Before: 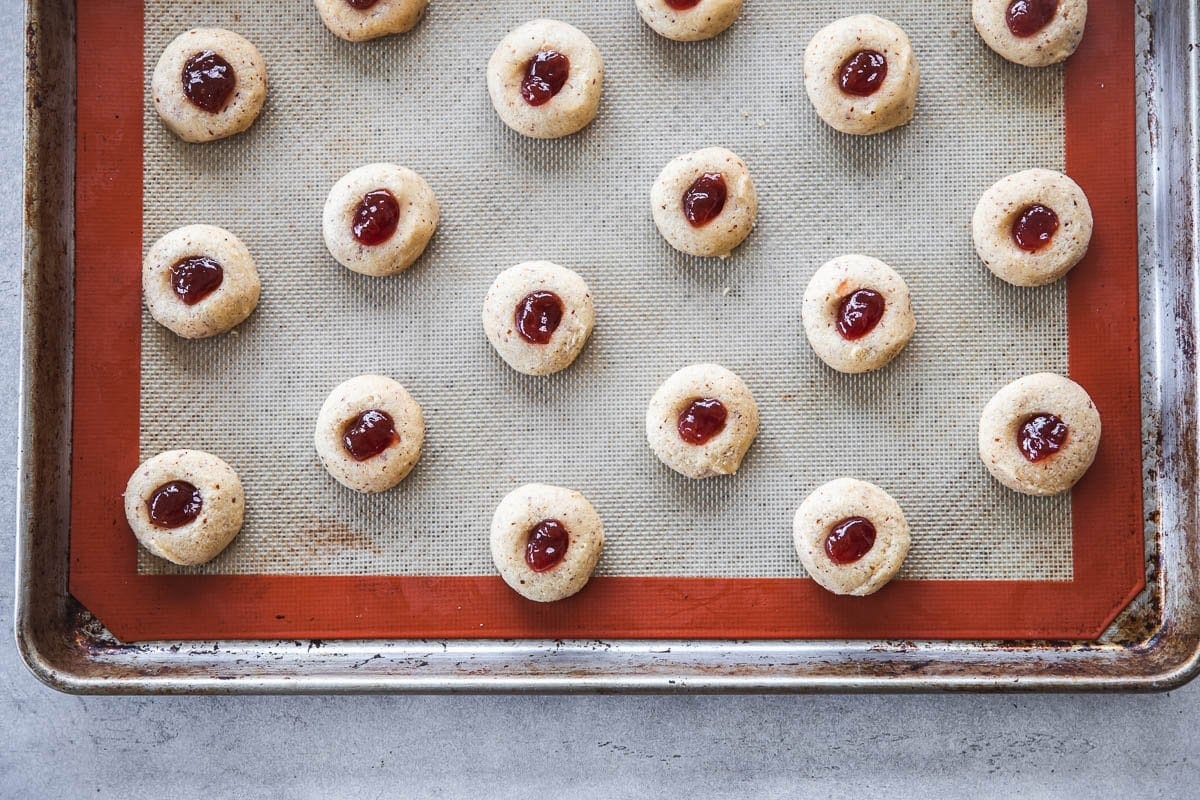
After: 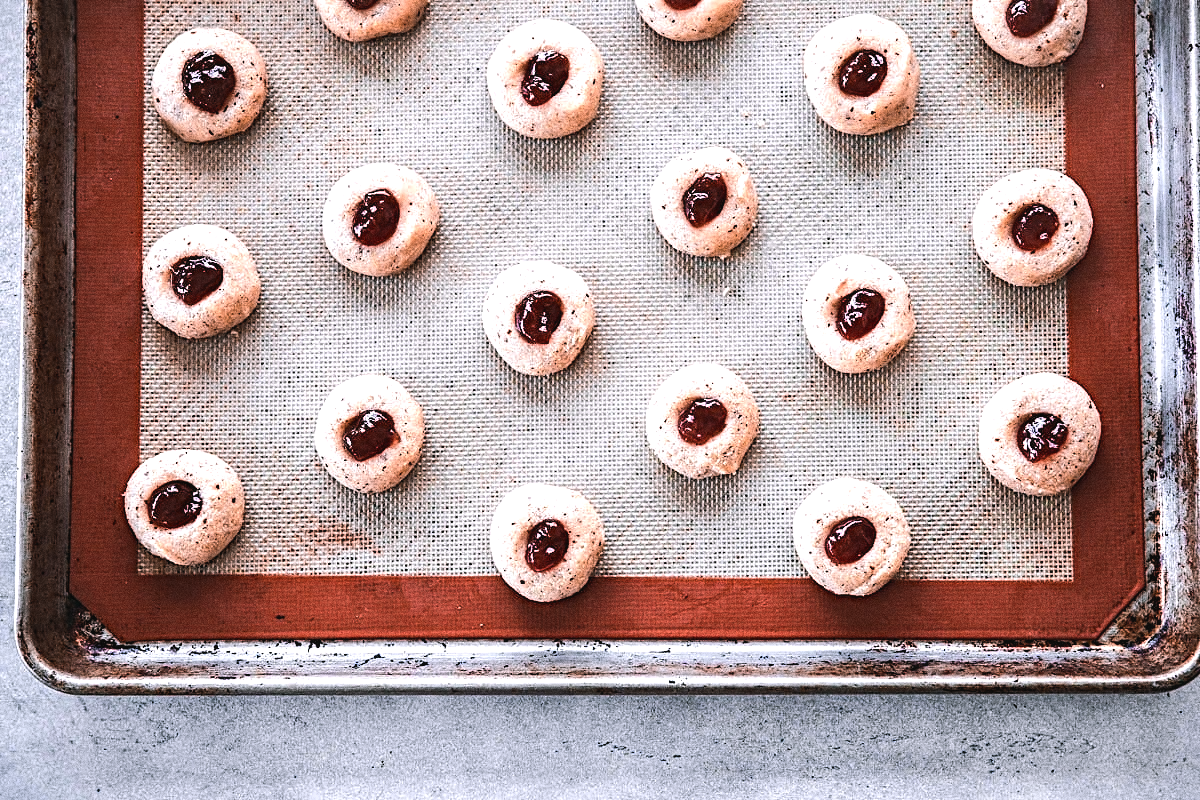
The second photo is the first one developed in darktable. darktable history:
diffuse or sharpen "_builtin_sharpen demosaicing | AA filter": edge sensitivity 1, 1st order anisotropy 100%, 2nd order anisotropy 100%, 3rd order anisotropy 100%, 4th order anisotropy 100%, 1st order speed -25%, 2nd order speed -25%, 3rd order speed -25%, 4th order speed -25%
grain "silver grain": coarseness 0.09 ISO, strength 40%
color equalizer "japanese film stock": saturation › orange 1.18, saturation › yellow 0.72, saturation › cyan 0.95, saturation › blue 0.838, hue › orange -18.53, hue › yellow 20.48, hue › green -0.98, brightness › orange 1.06, brightness › yellow 0.737, brightness › cyan 0.938, brightness › blue 0.894, node placement 8°
rgb primaries "nice": tint hue -2.48°, red hue -0.024, green purity 1.08, blue hue -0.112, blue purity 1.17
contrast equalizer: octaves 7, y [[0.6 ×6], [0.55 ×6], [0 ×6], [0 ×6], [0 ×6]], mix -0.1
color balance rgb "japanese film stock": shadows lift › chroma 2%, shadows lift › hue 135.47°, highlights gain › chroma 2%, highlights gain › hue 291.01°, global offset › luminance 0.5%, perceptual saturation grading › global saturation -10.8%, perceptual saturation grading › highlights -26.83%, perceptual saturation grading › shadows 21.25%, perceptual brilliance grading › highlights 17.77%, perceptual brilliance grading › mid-tones 31.71%, perceptual brilliance grading › shadows -31.01%, global vibrance 24.91%
